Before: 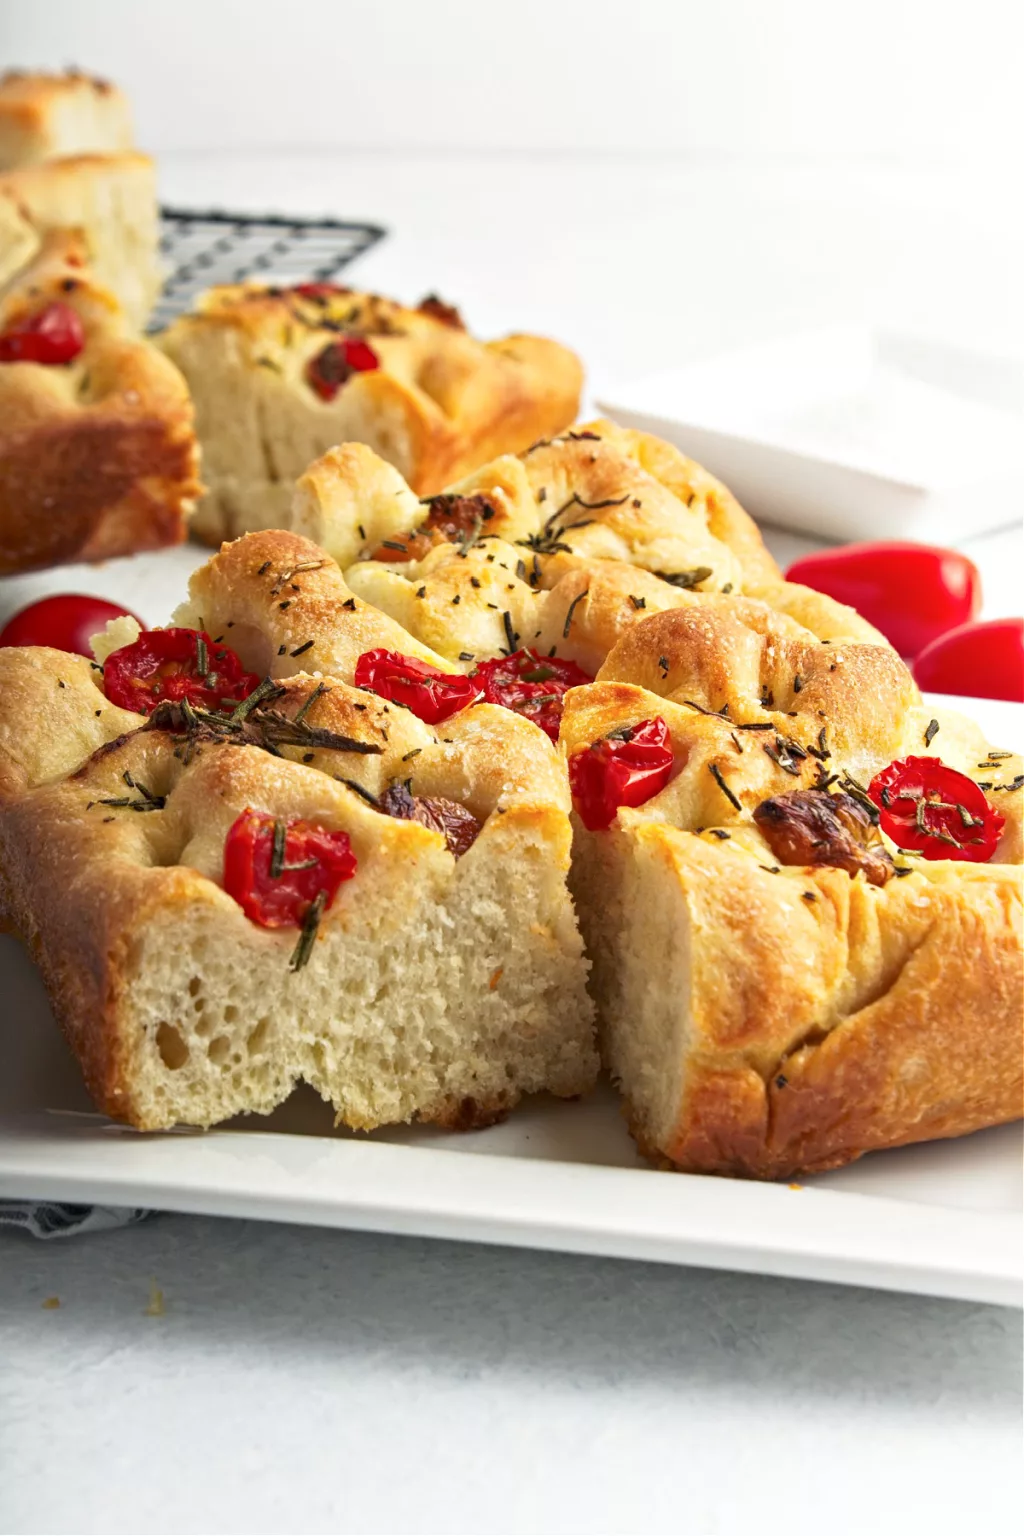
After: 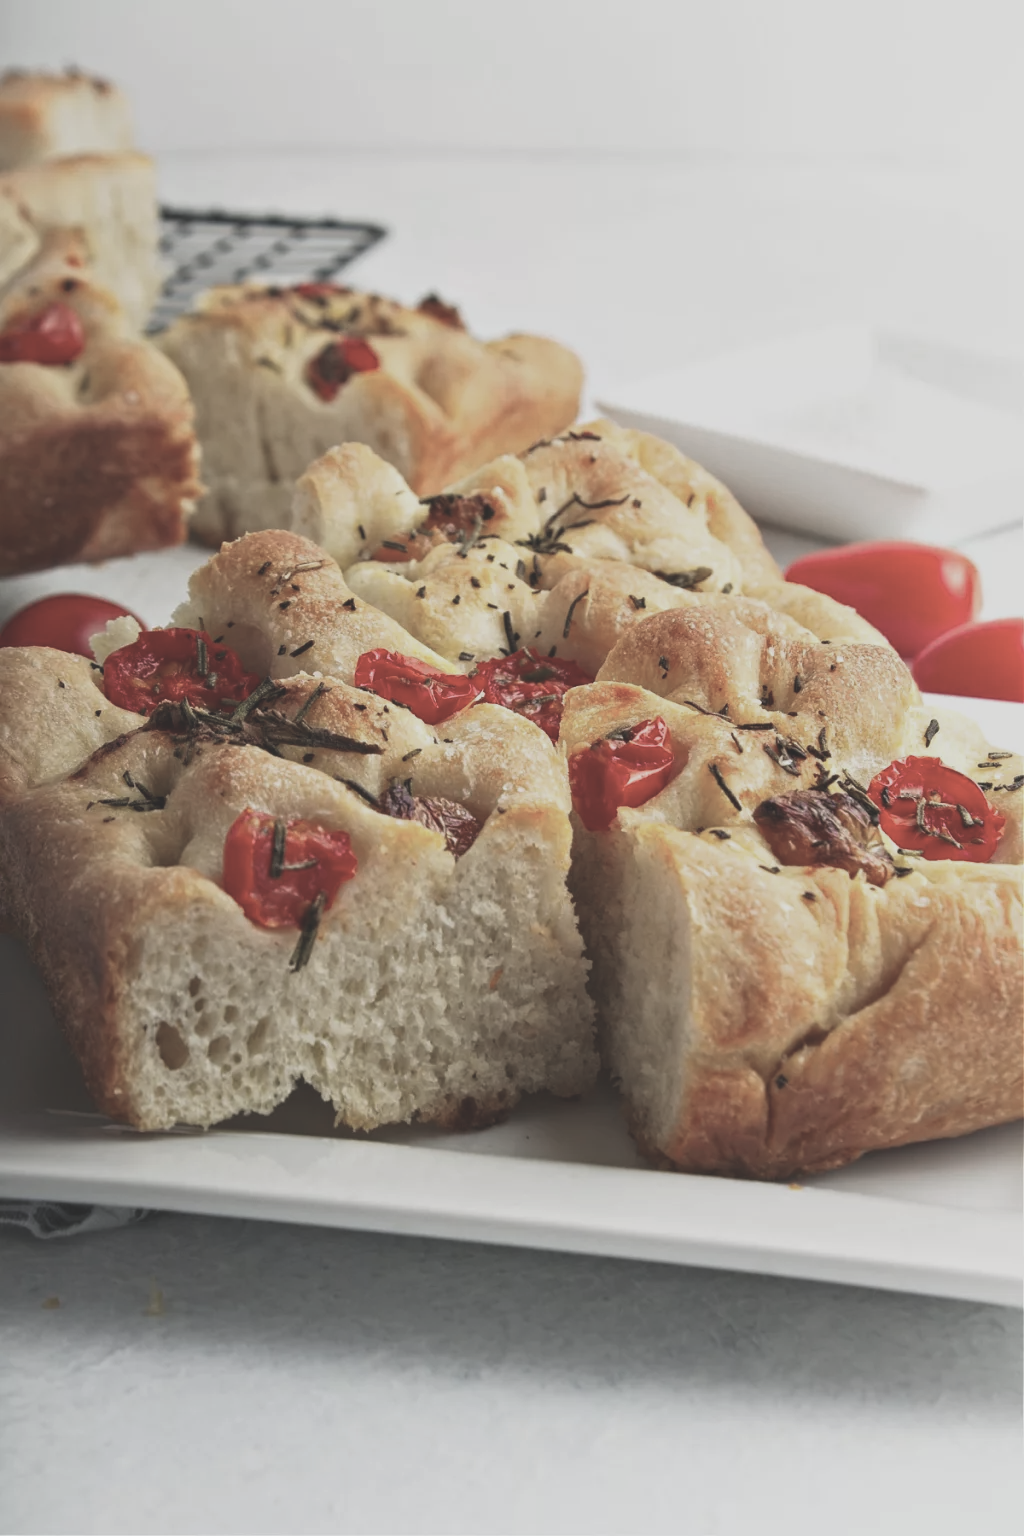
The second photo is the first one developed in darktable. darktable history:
base curve: curves: ch0 [(0, 0) (0.303, 0.277) (1, 1)]
exposure: black level correction -0.036, exposure -0.497 EV, compensate highlight preservation false
color zones: curves: ch0 [(0, 0.559) (0.153, 0.551) (0.229, 0.5) (0.429, 0.5) (0.571, 0.5) (0.714, 0.5) (0.857, 0.5) (1, 0.559)]; ch1 [(0, 0.417) (0.112, 0.336) (0.213, 0.26) (0.429, 0.34) (0.571, 0.35) (0.683, 0.331) (0.857, 0.344) (1, 0.417)]
